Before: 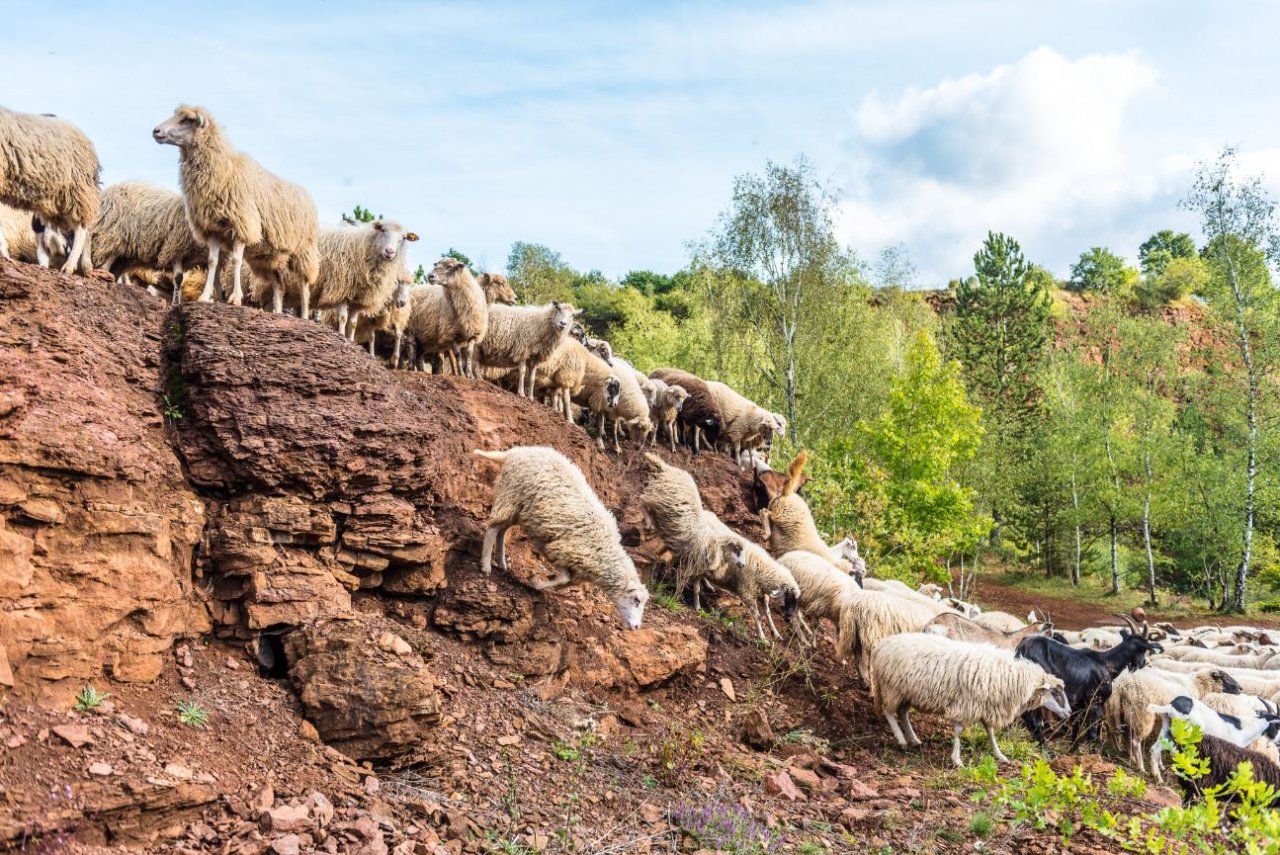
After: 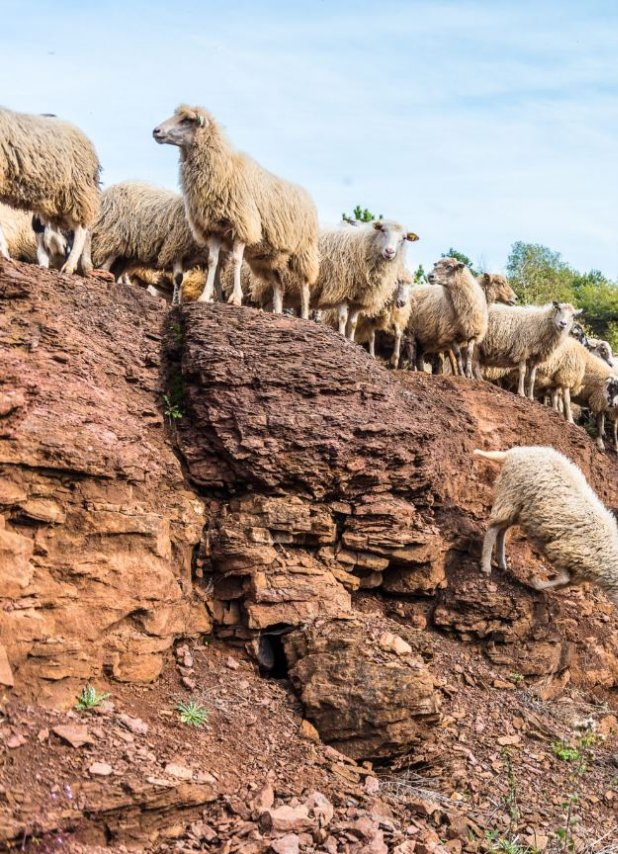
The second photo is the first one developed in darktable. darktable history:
crop and rotate: left 0.042%, top 0%, right 51.665%
